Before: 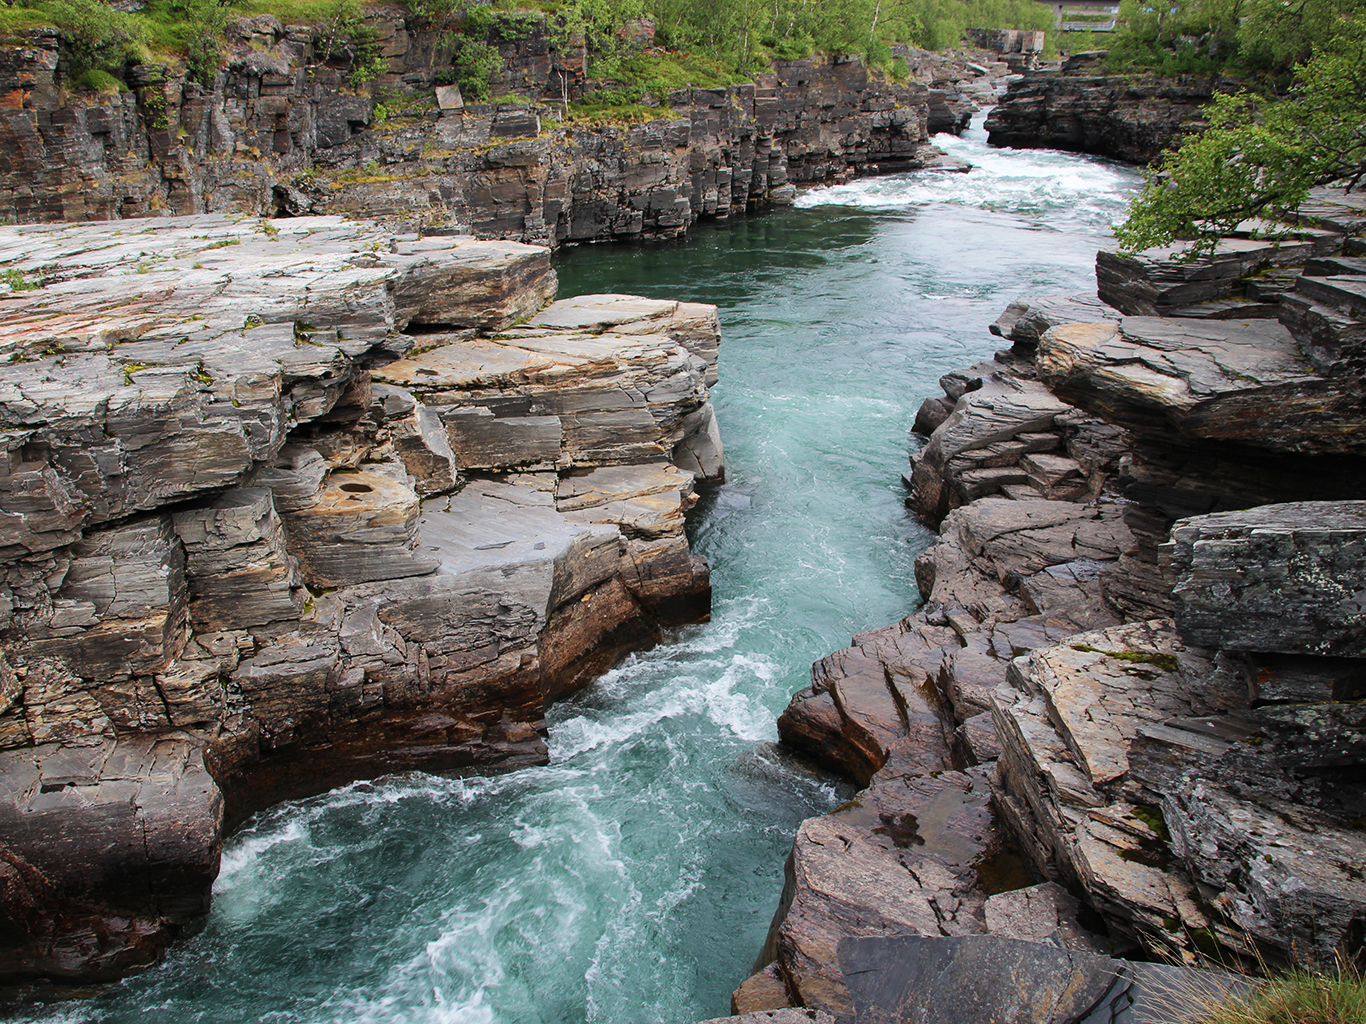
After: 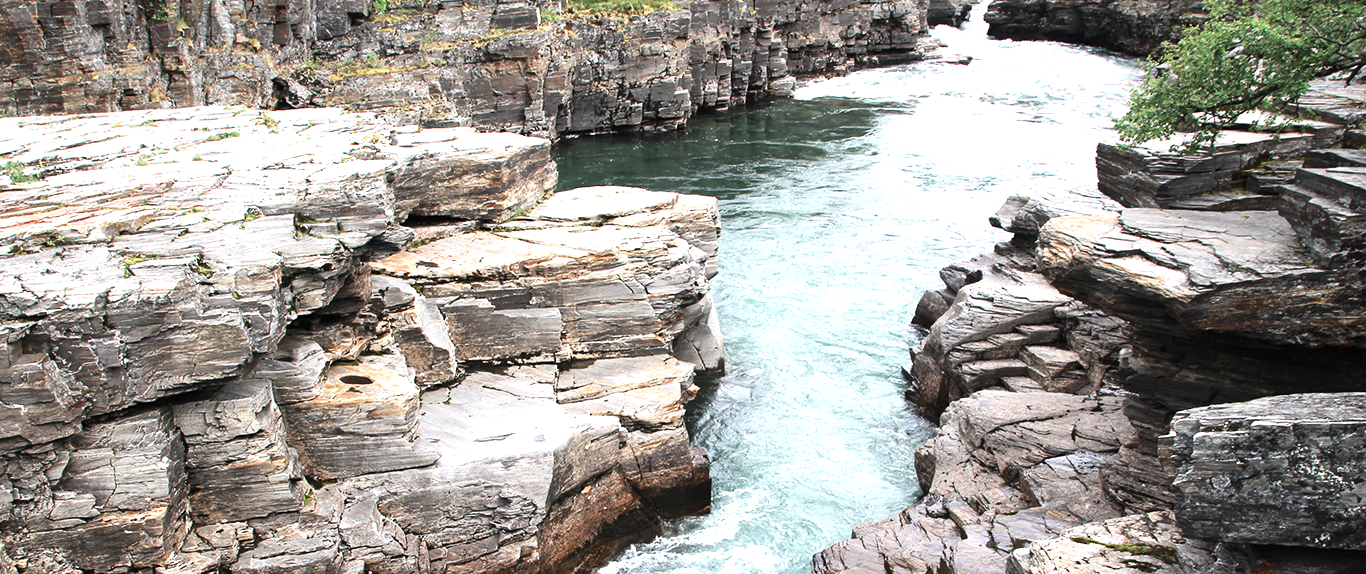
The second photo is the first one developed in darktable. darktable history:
color zones: curves: ch0 [(0, 0.5) (0.125, 0.4) (0.25, 0.5) (0.375, 0.4) (0.5, 0.4) (0.625, 0.6) (0.75, 0.6) (0.875, 0.5)]; ch1 [(0, 0.35) (0.125, 0.45) (0.25, 0.35) (0.375, 0.35) (0.5, 0.35) (0.625, 0.35) (0.75, 0.45) (0.875, 0.35)]; ch2 [(0, 0.6) (0.125, 0.5) (0.25, 0.5) (0.375, 0.6) (0.5, 0.6) (0.625, 0.5) (0.75, 0.5) (0.875, 0.5)]
contrast brightness saturation: contrast 0.11, saturation -0.17
crop and rotate: top 10.605%, bottom 33.274%
exposure: exposure 1.16 EV, compensate exposure bias true, compensate highlight preservation false
